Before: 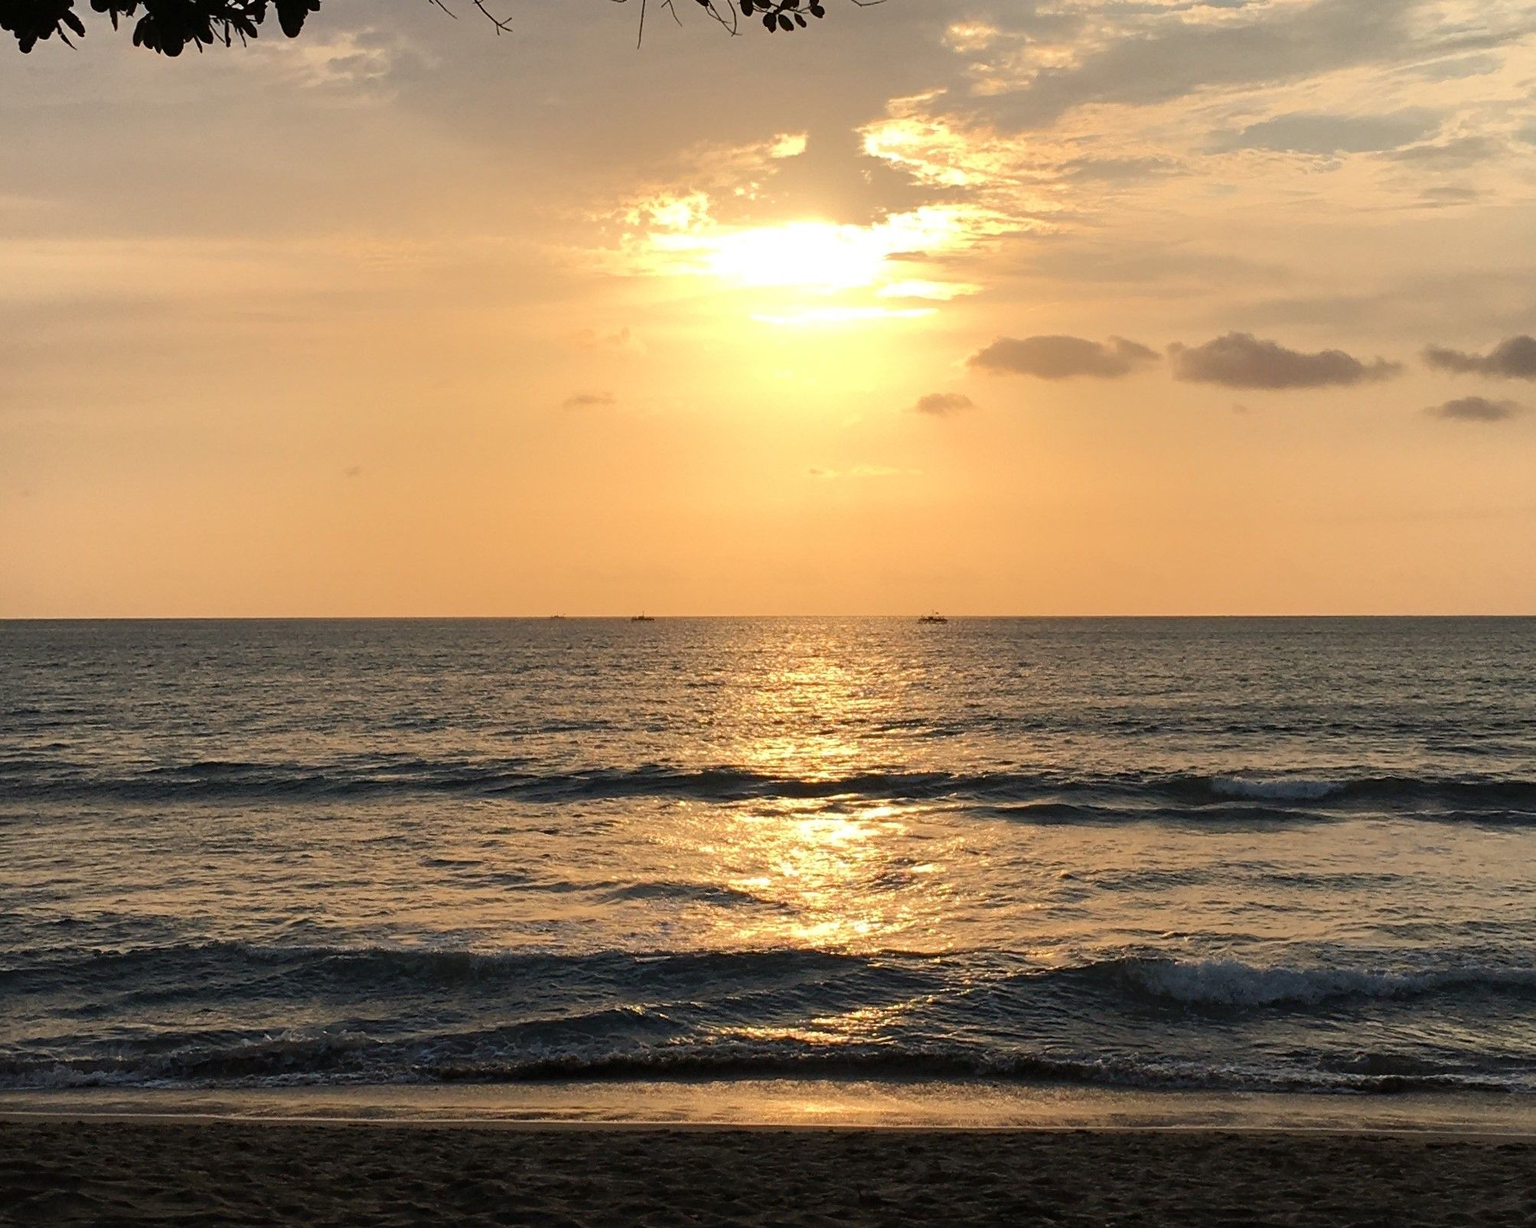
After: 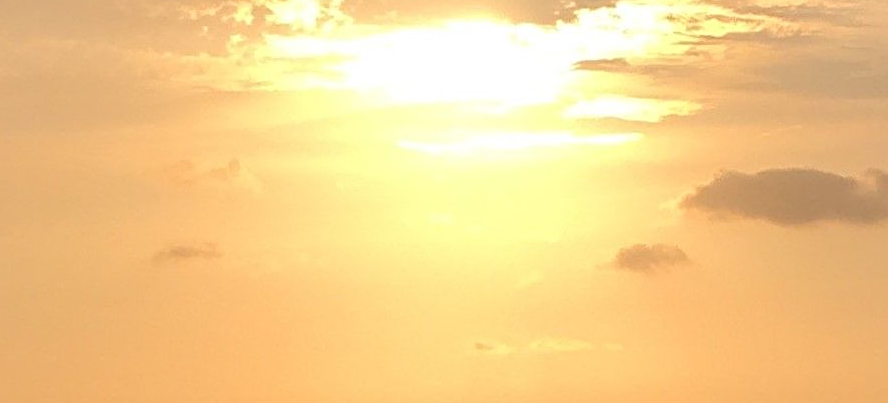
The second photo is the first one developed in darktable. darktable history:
sharpen: on, module defaults
crop: left 29.083%, top 16.872%, right 26.655%, bottom 58.002%
